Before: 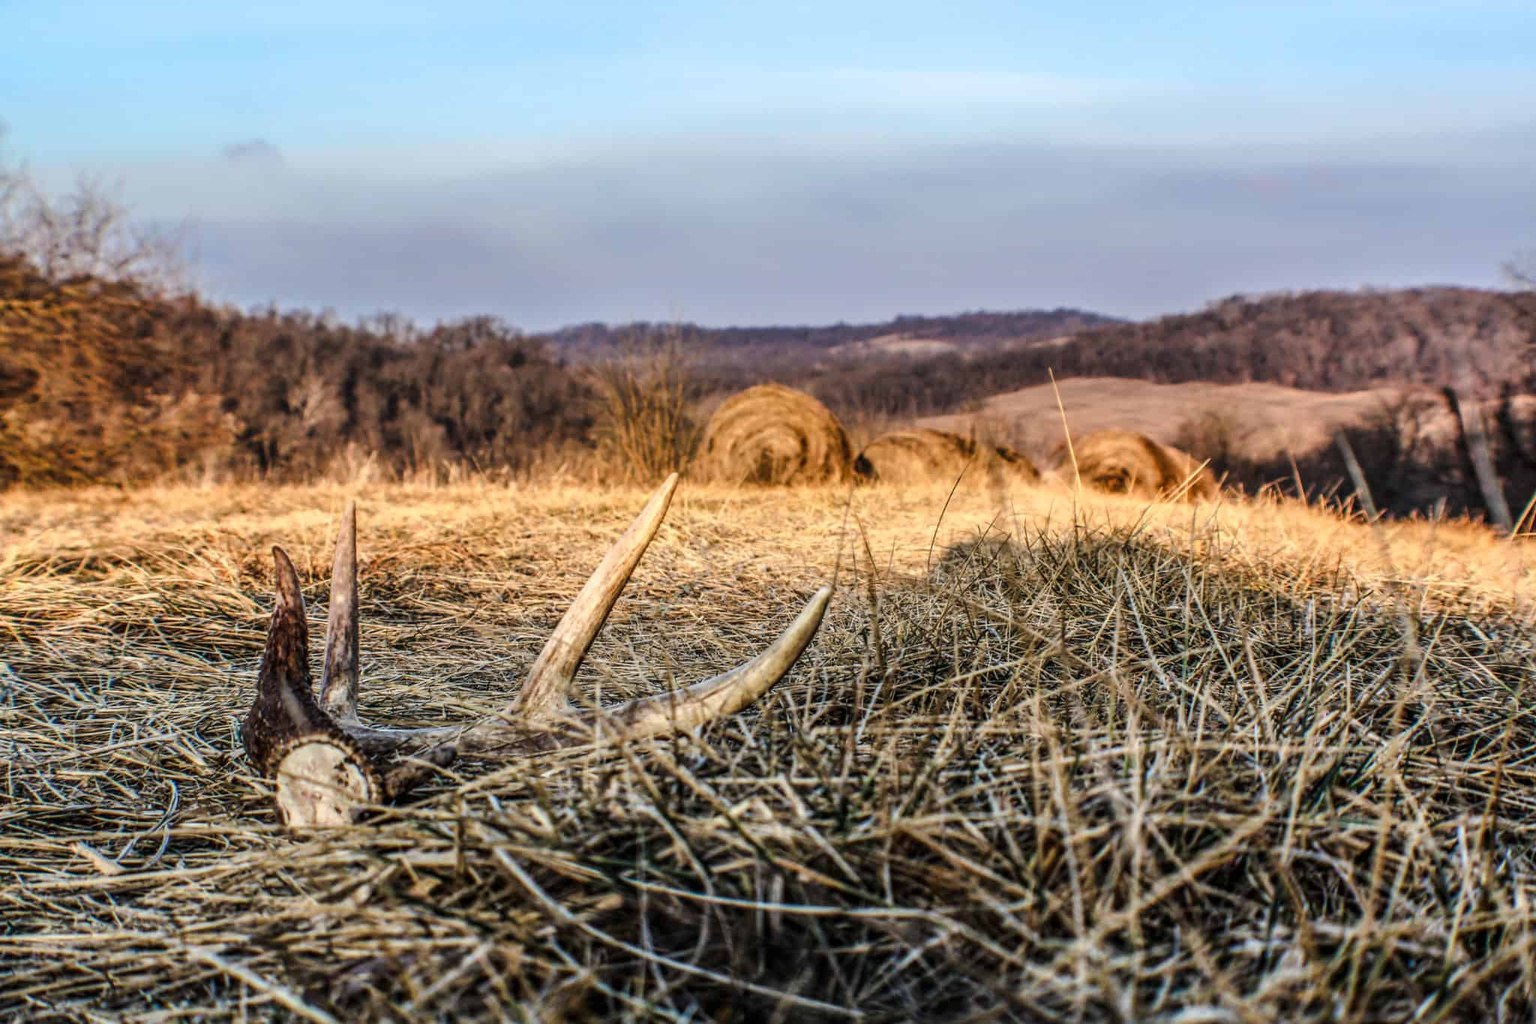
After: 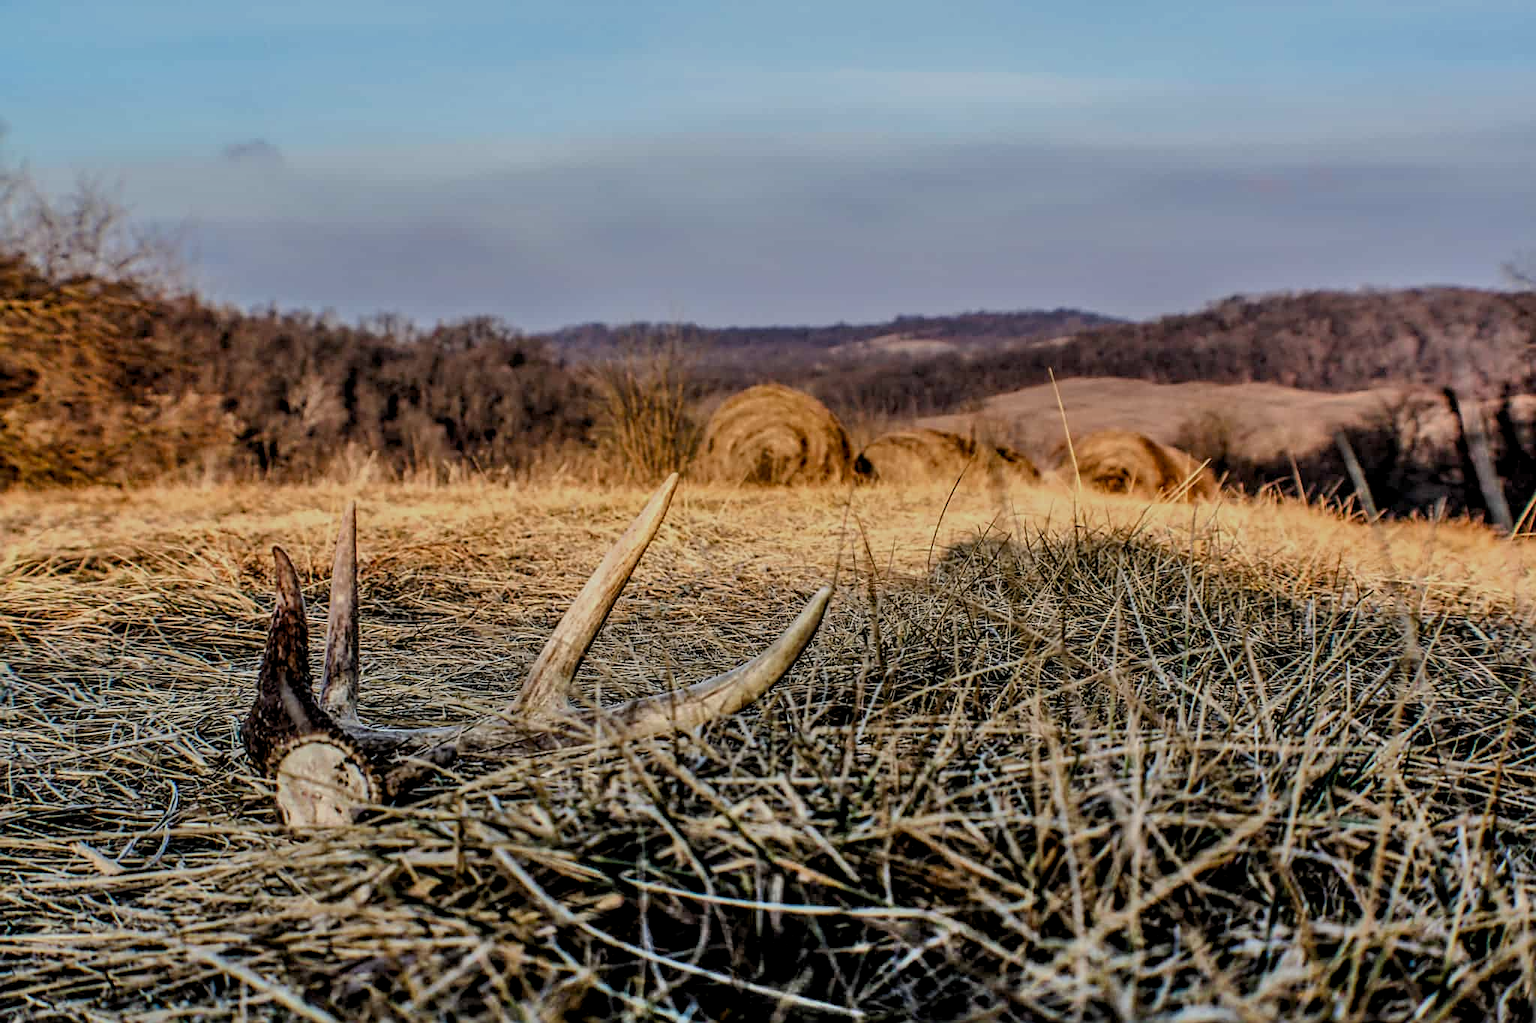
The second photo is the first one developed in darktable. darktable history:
shadows and highlights: highlights color adjustment 73.45%, soften with gaussian
exposure: black level correction 0.009, exposure -0.648 EV, compensate exposure bias true, compensate highlight preservation false
sharpen: on, module defaults
levels: black 3.87%, levels [0.018, 0.493, 1]
